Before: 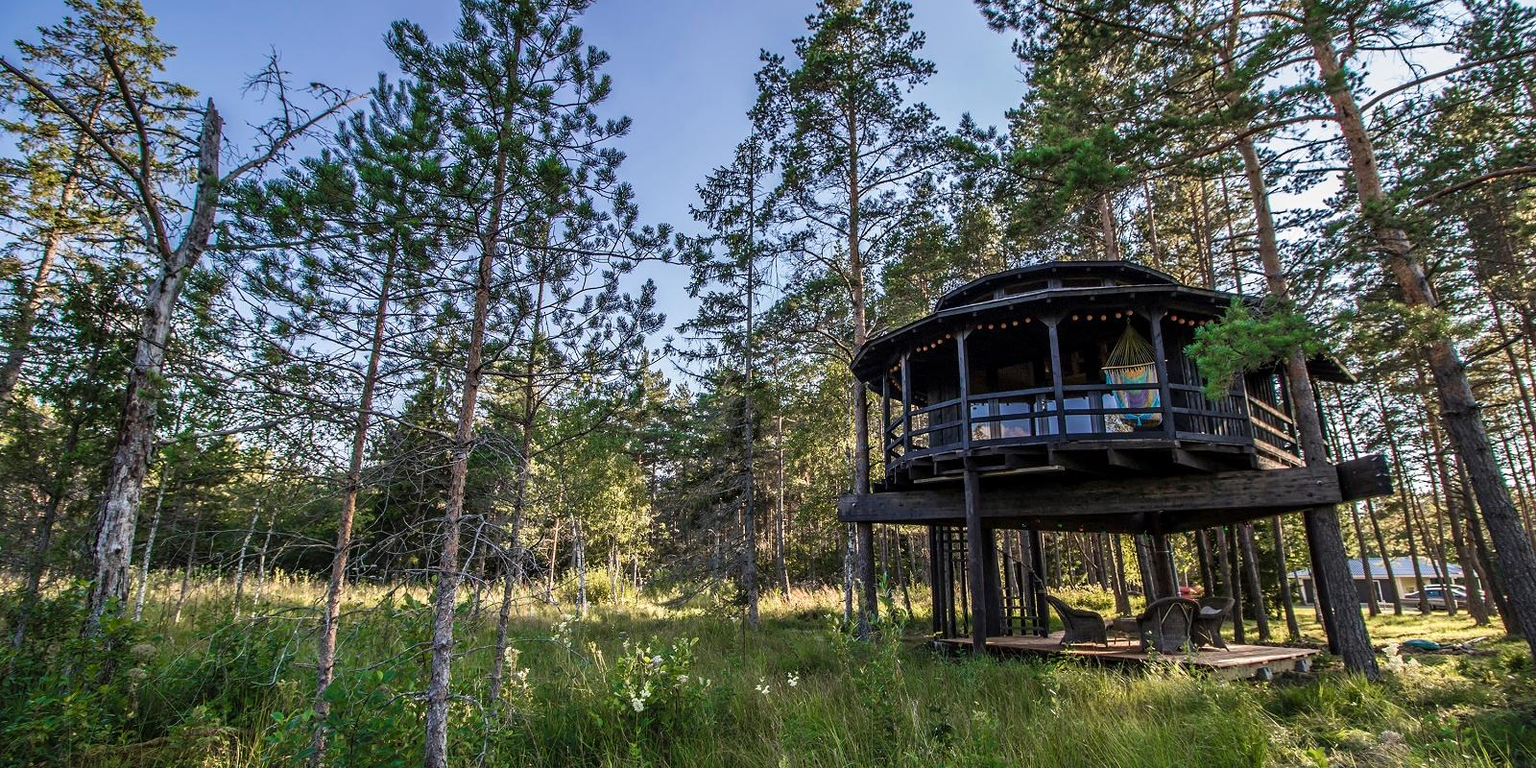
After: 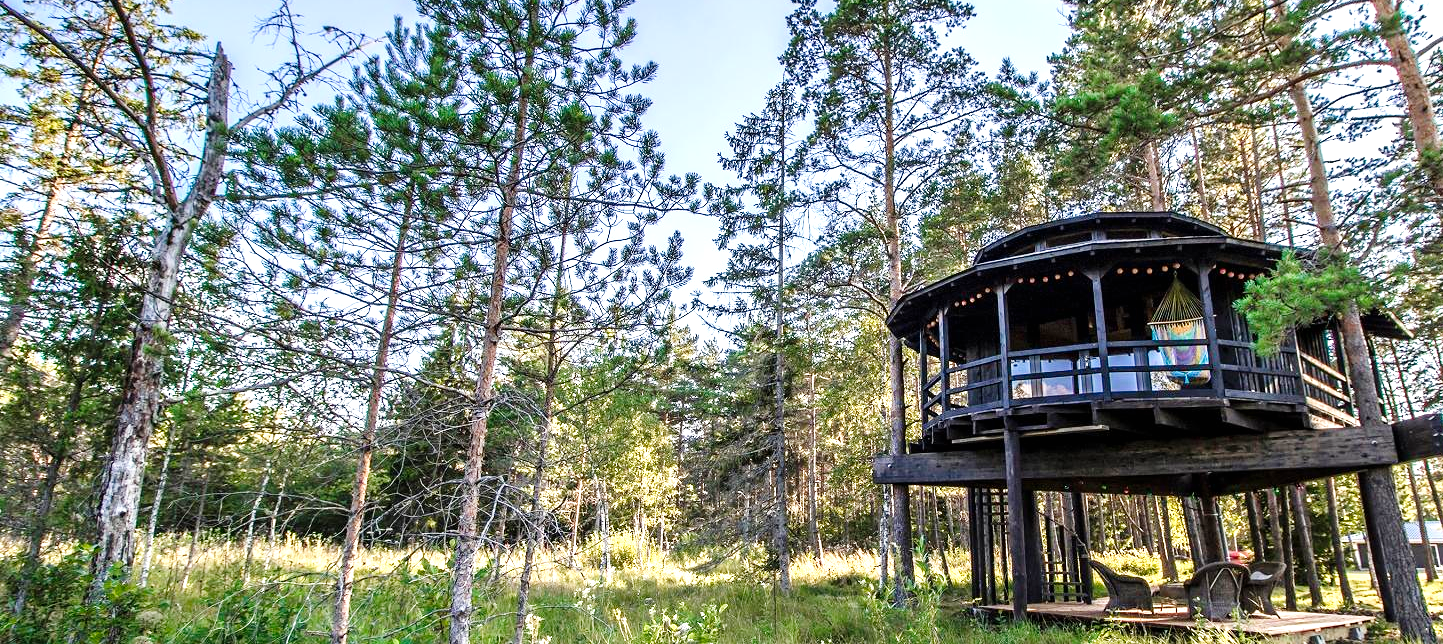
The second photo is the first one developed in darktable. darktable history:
tone curve: curves: ch0 [(0, 0) (0.004, 0.001) (0.133, 0.112) (0.325, 0.362) (0.832, 0.893) (1, 1)], preserve colors none
crop: top 7.521%, right 9.778%, bottom 11.922%
exposure: black level correction 0, exposure 1.001 EV, compensate highlight preservation false
